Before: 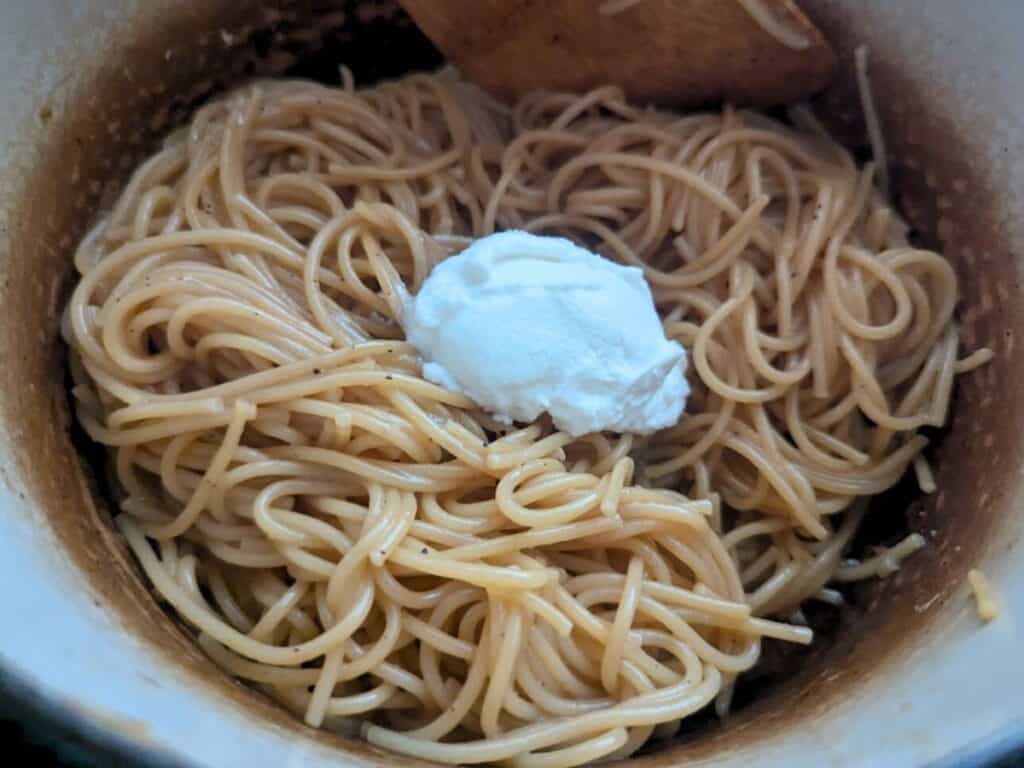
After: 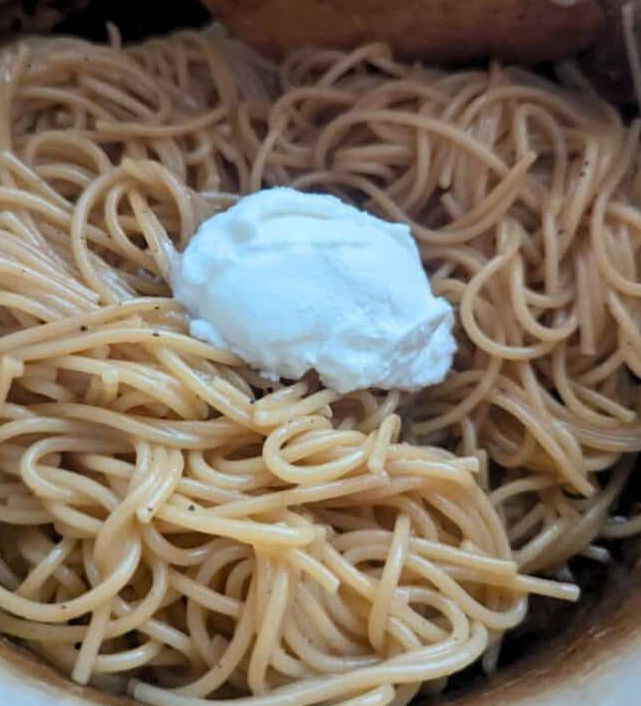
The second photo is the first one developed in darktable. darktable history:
crop and rotate: left 22.835%, top 5.622%, right 14.486%, bottom 2.338%
